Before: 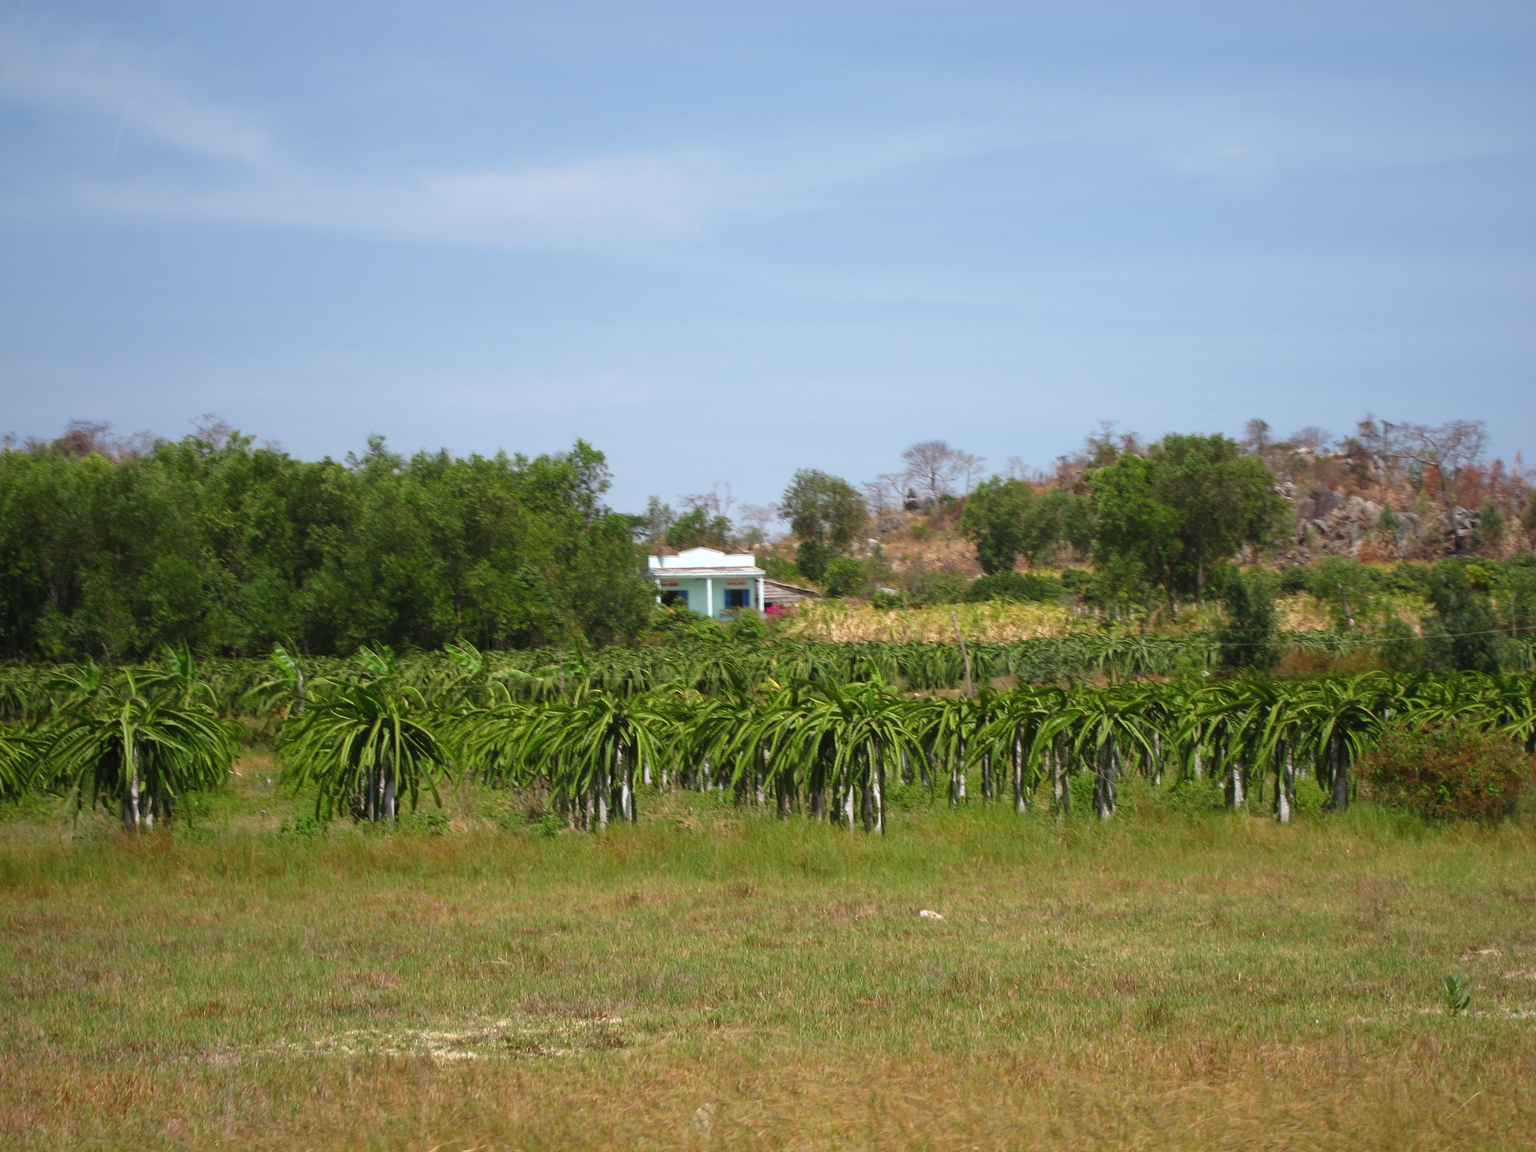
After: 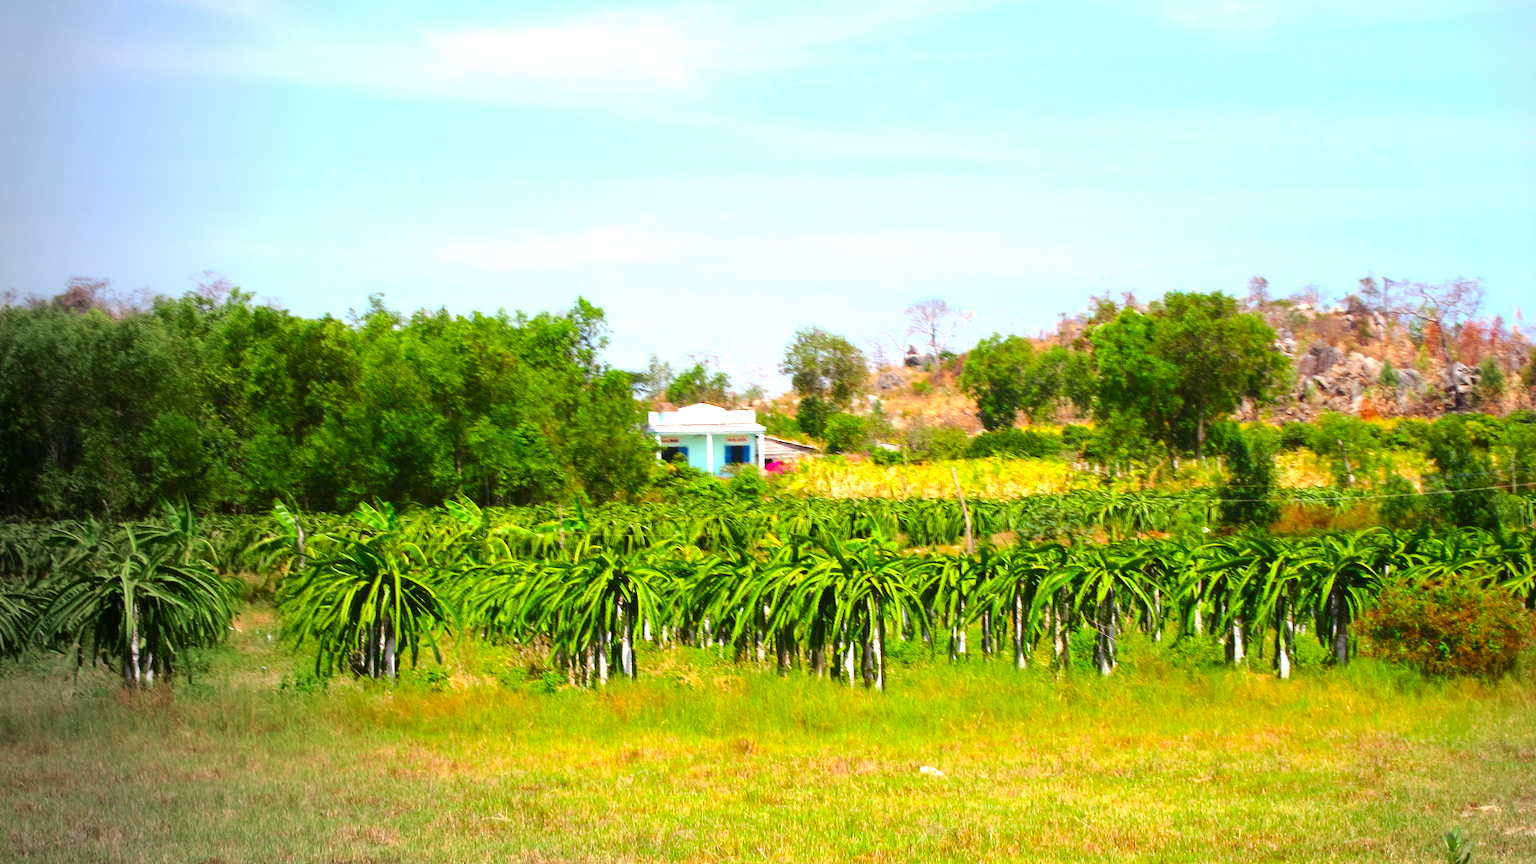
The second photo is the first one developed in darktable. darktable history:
contrast brightness saturation: contrast 0.19, brightness -0.11, saturation 0.21
crop and rotate: top 12.5%, bottom 12.5%
vignetting: fall-off start 73.57%, center (0.22, -0.235)
exposure: exposure 1.223 EV, compensate highlight preservation false
color balance rgb: perceptual saturation grading › global saturation 25%, perceptual brilliance grading › mid-tones 10%, perceptual brilliance grading › shadows 15%, global vibrance 20%
